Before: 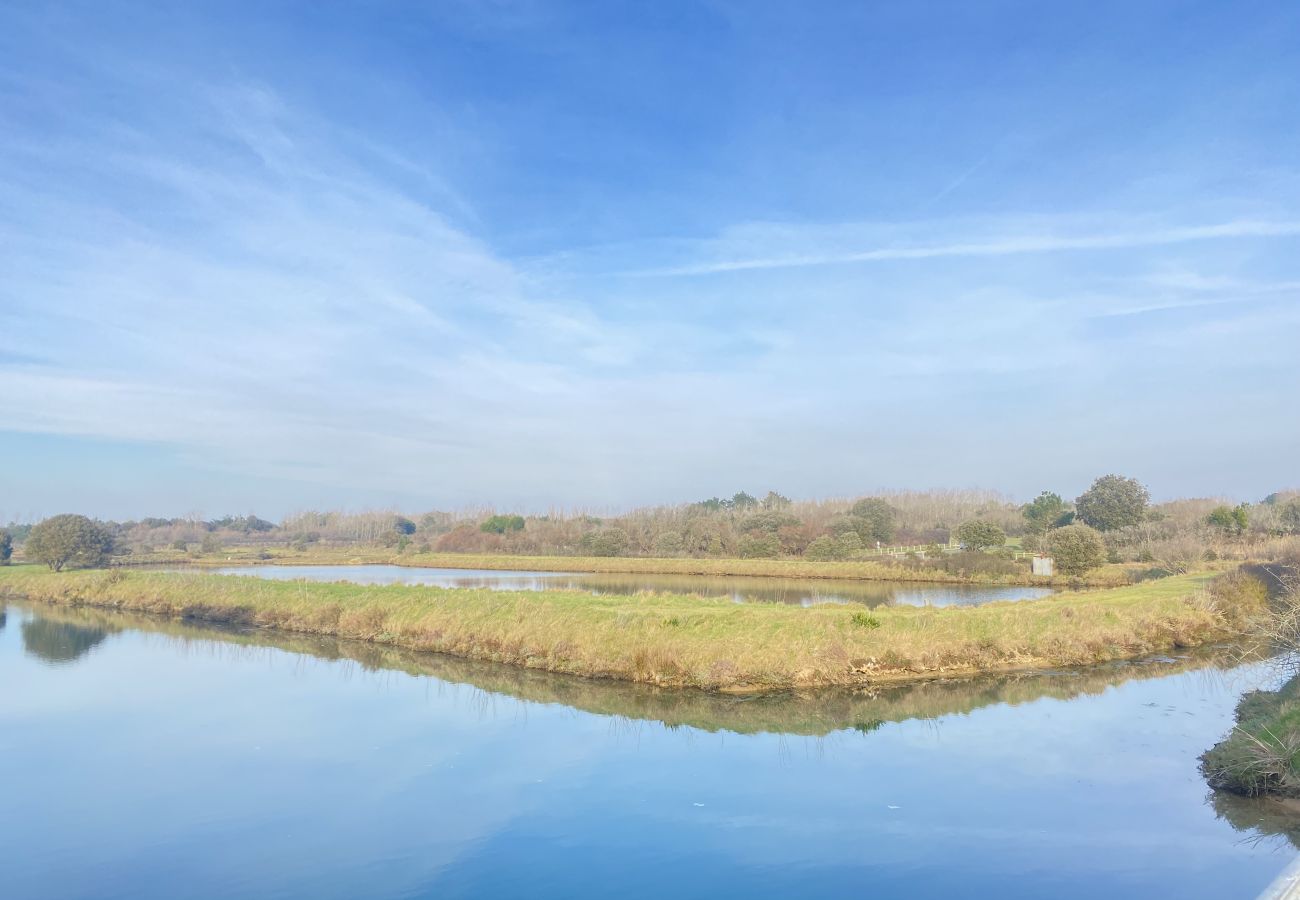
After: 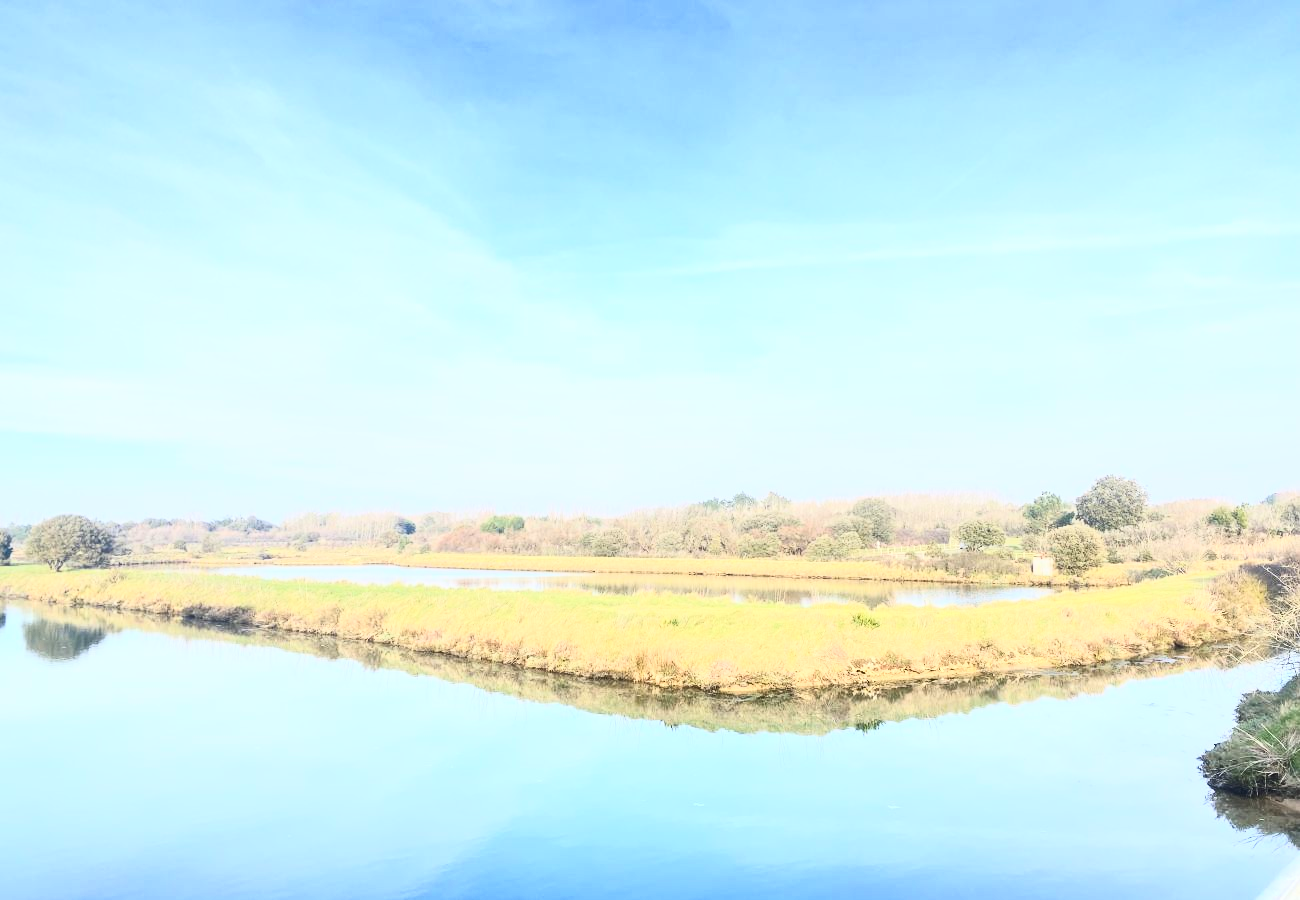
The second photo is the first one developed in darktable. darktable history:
contrast brightness saturation: contrast 0.612, brightness 0.322, saturation 0.14
